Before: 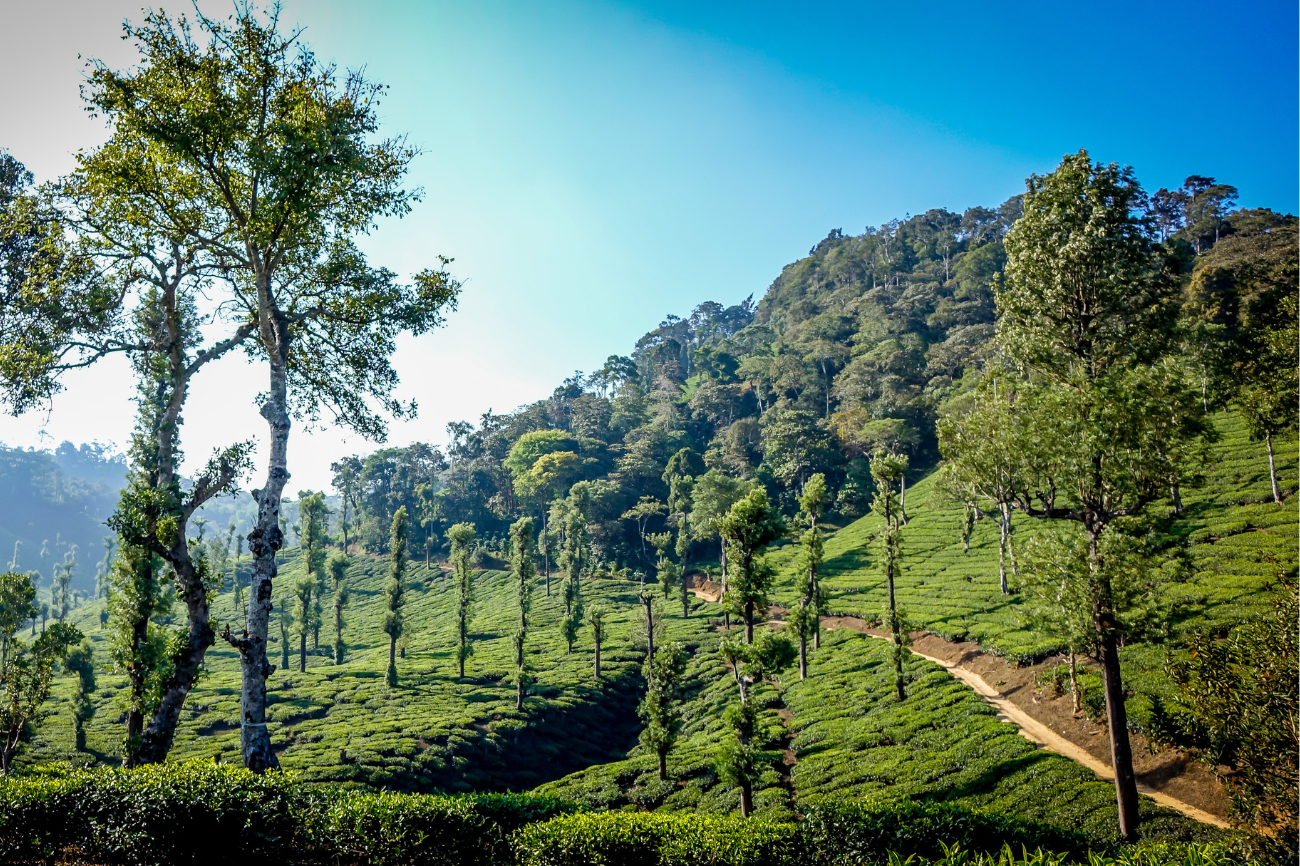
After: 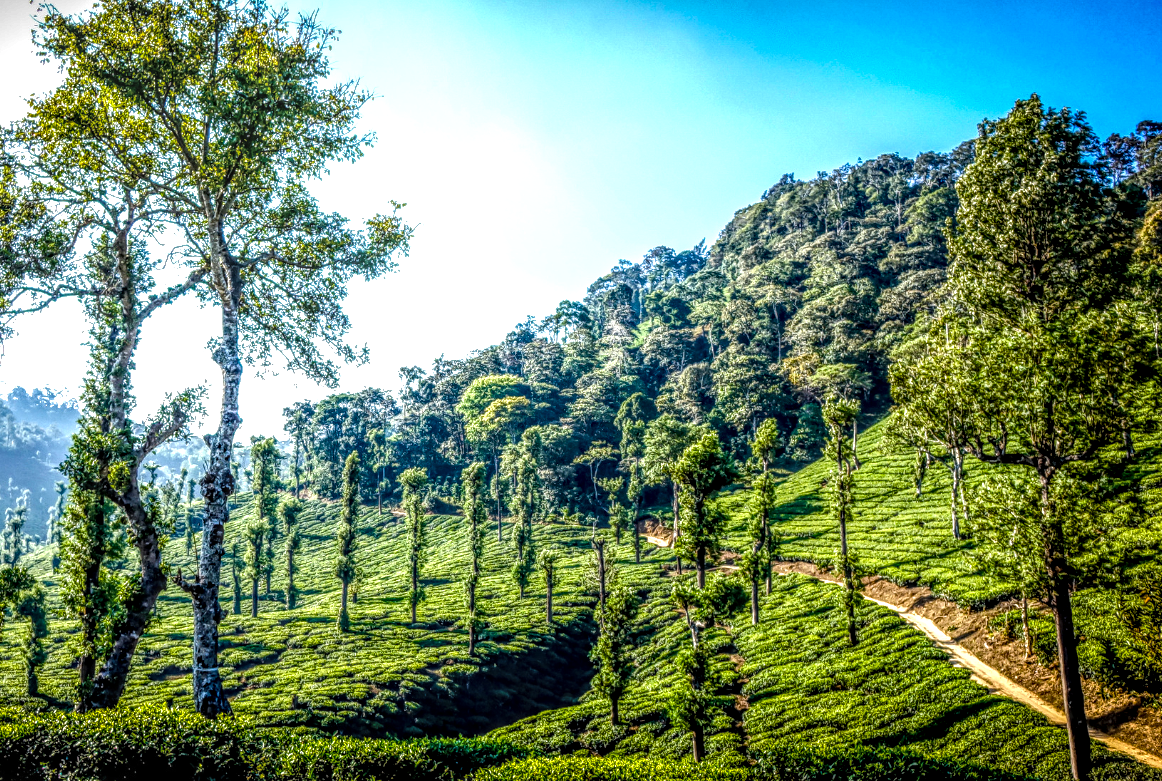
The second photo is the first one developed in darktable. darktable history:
crop: left 3.764%, top 6.462%, right 6.257%, bottom 3.344%
local contrast: highlights 1%, shadows 0%, detail 299%, midtone range 0.294
color balance rgb: global offset › luminance 0.23%, perceptual saturation grading › global saturation 20%, perceptual saturation grading › highlights -14.428%, perceptual saturation grading › shadows 49.959%, global vibrance 9.593%
tone equalizer: -8 EV -0.752 EV, -7 EV -0.679 EV, -6 EV -0.569 EV, -5 EV -0.379 EV, -3 EV 0.378 EV, -2 EV 0.6 EV, -1 EV 0.693 EV, +0 EV 0.762 EV, edges refinement/feathering 500, mask exposure compensation -1.57 EV, preserve details no
